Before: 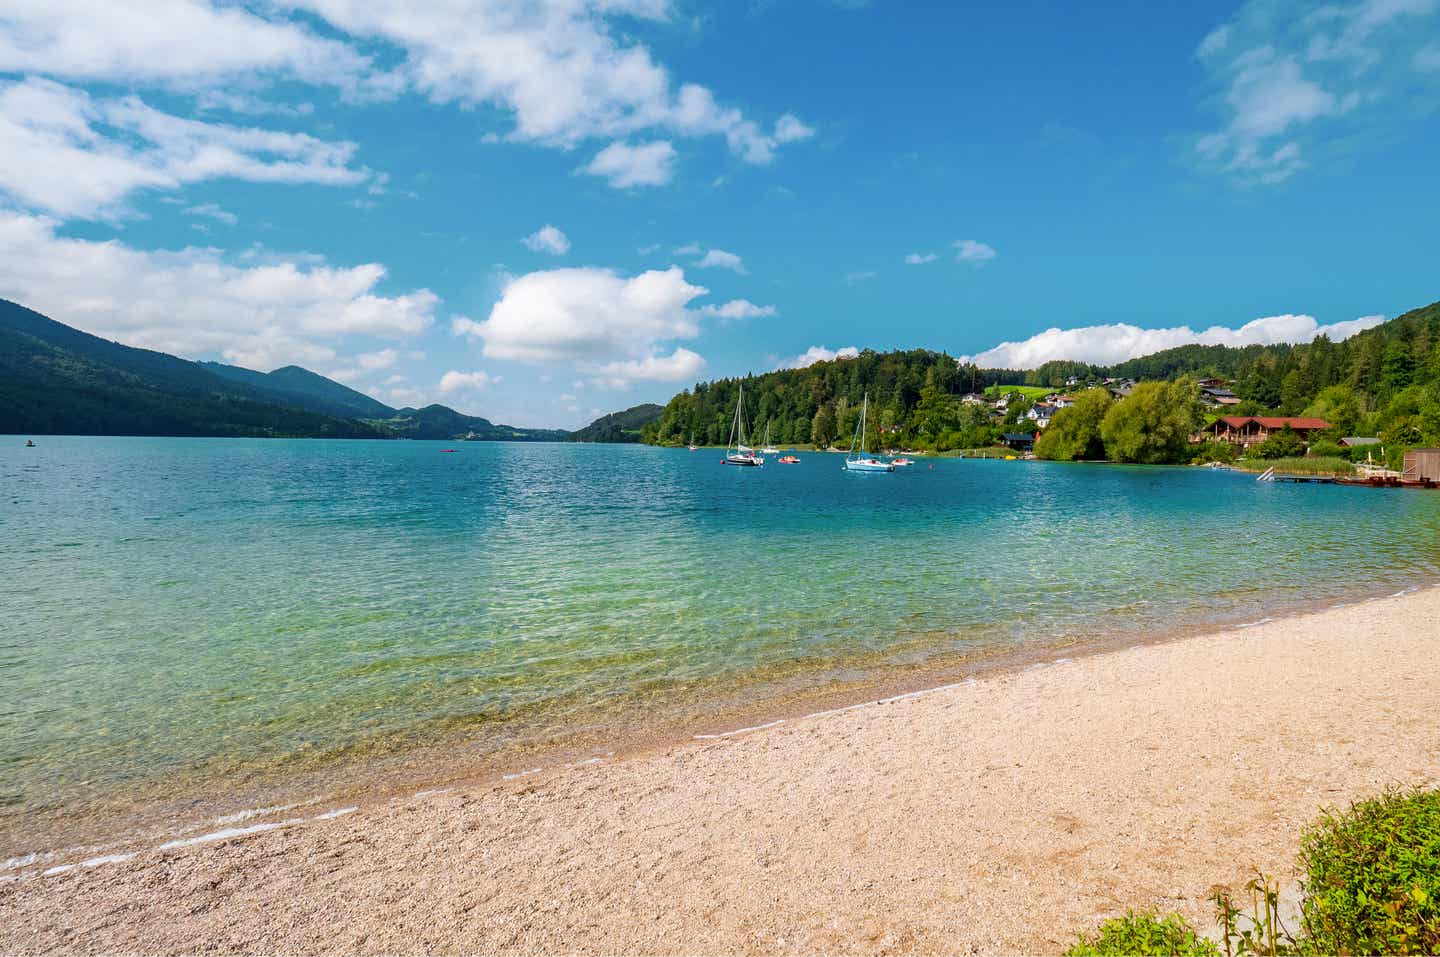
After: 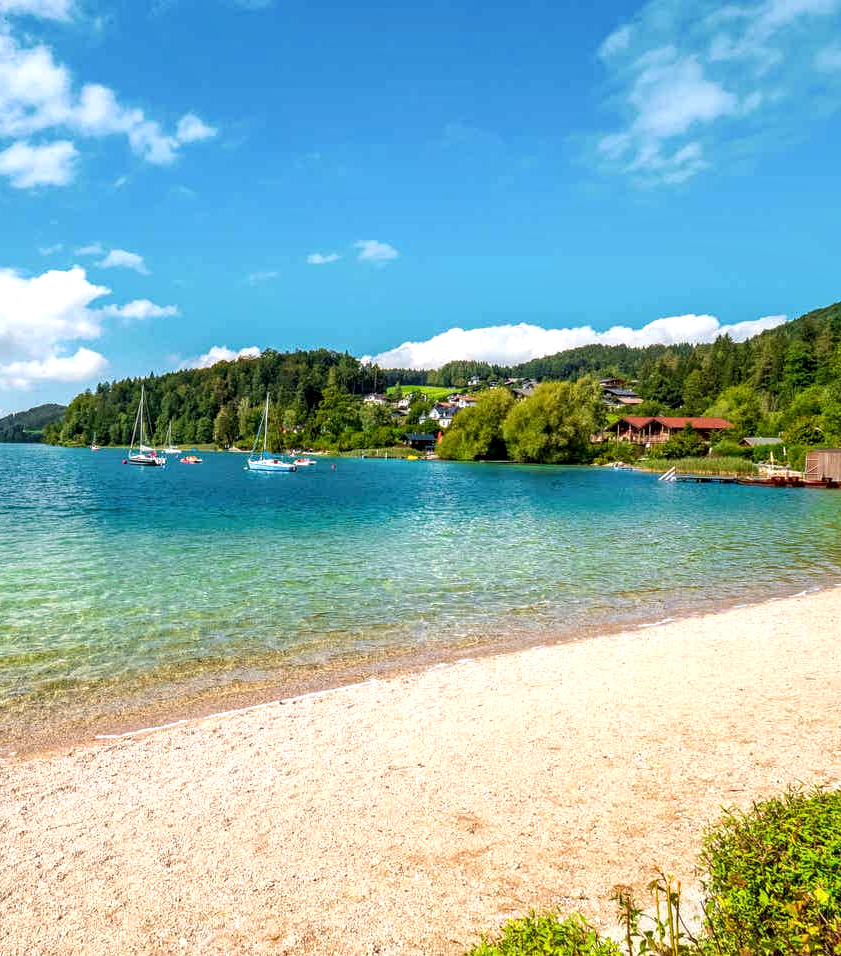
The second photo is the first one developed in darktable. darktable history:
crop: left 41.554%
exposure: black level correction 0.001, exposure 0.499 EV, compensate highlight preservation false
local contrast: on, module defaults
